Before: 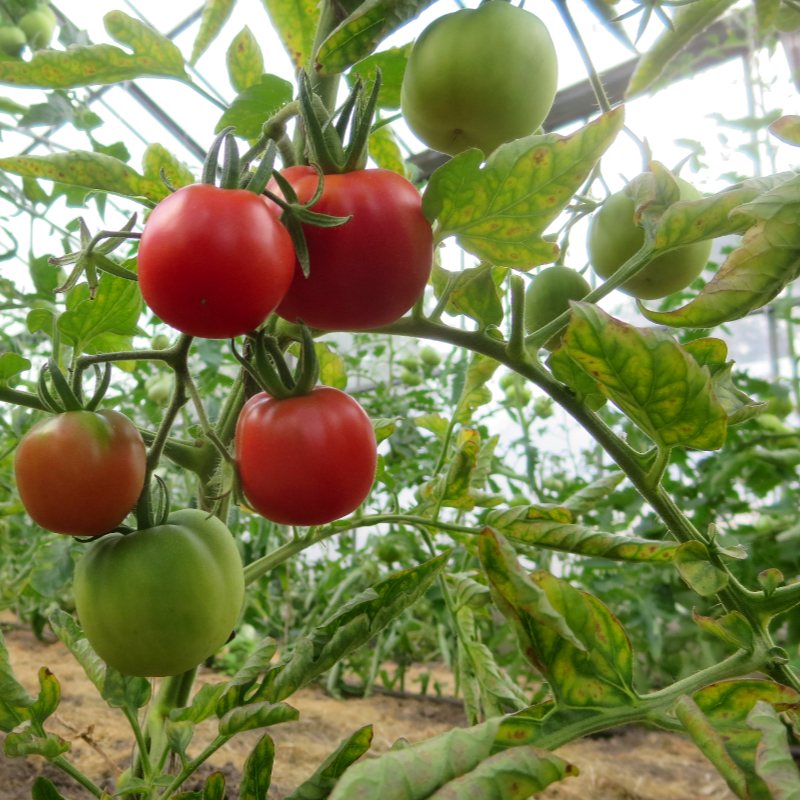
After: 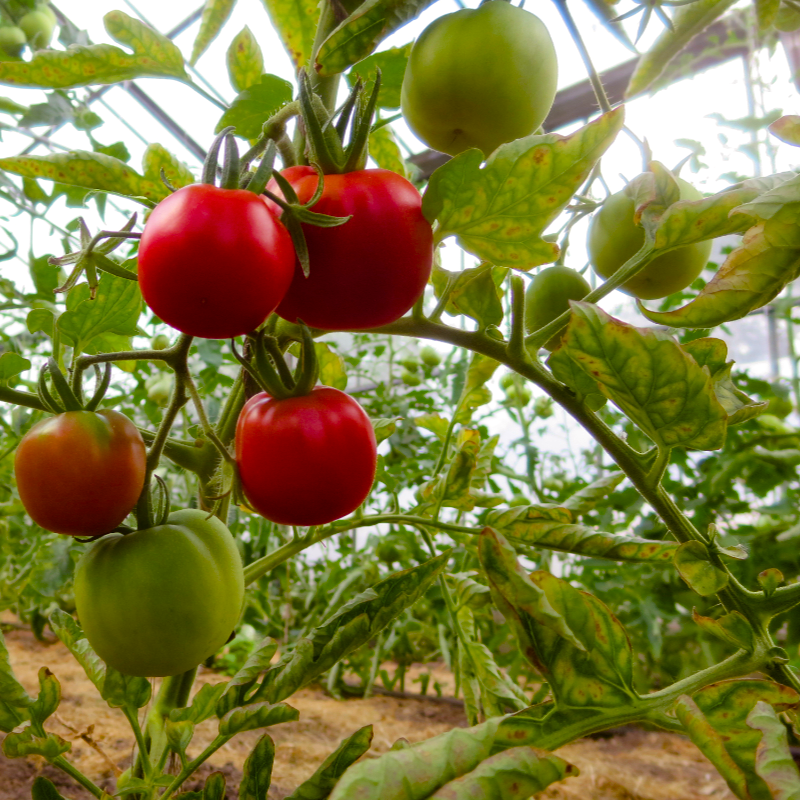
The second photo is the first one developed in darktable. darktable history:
color balance rgb: power › luminance -7.532%, power › chroma 1.325%, power › hue 330.31°, perceptual saturation grading › global saturation 24.539%, perceptual saturation grading › highlights -24.261%, perceptual saturation grading › mid-tones 24.426%, perceptual saturation grading › shadows 40.96%, global vibrance 20%
